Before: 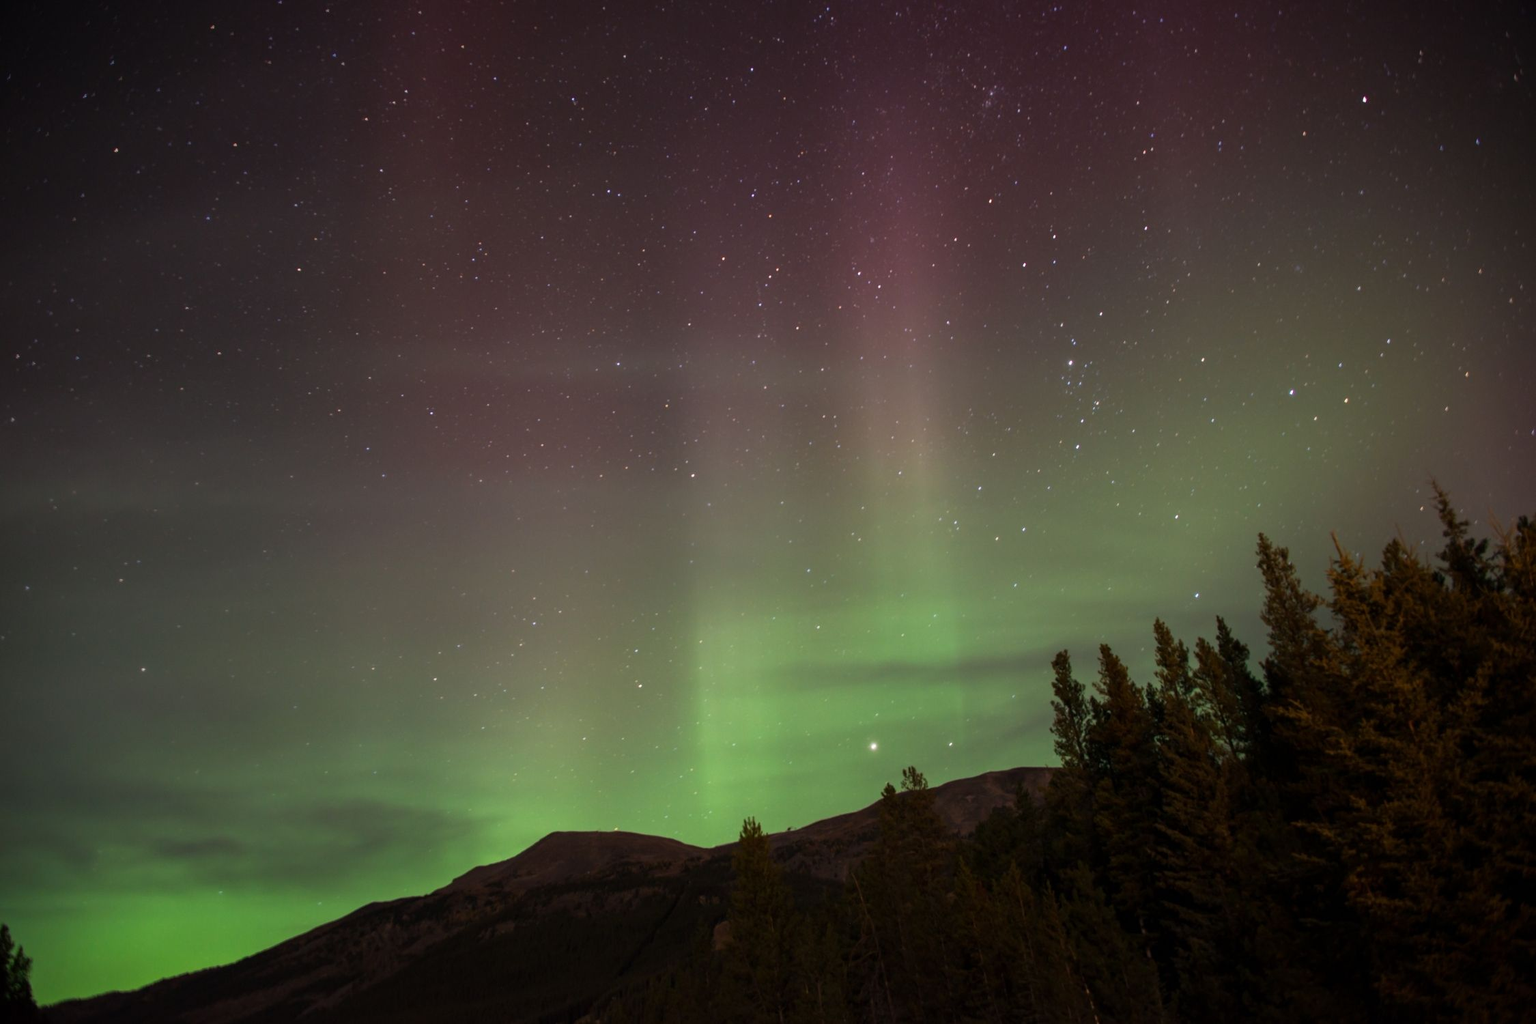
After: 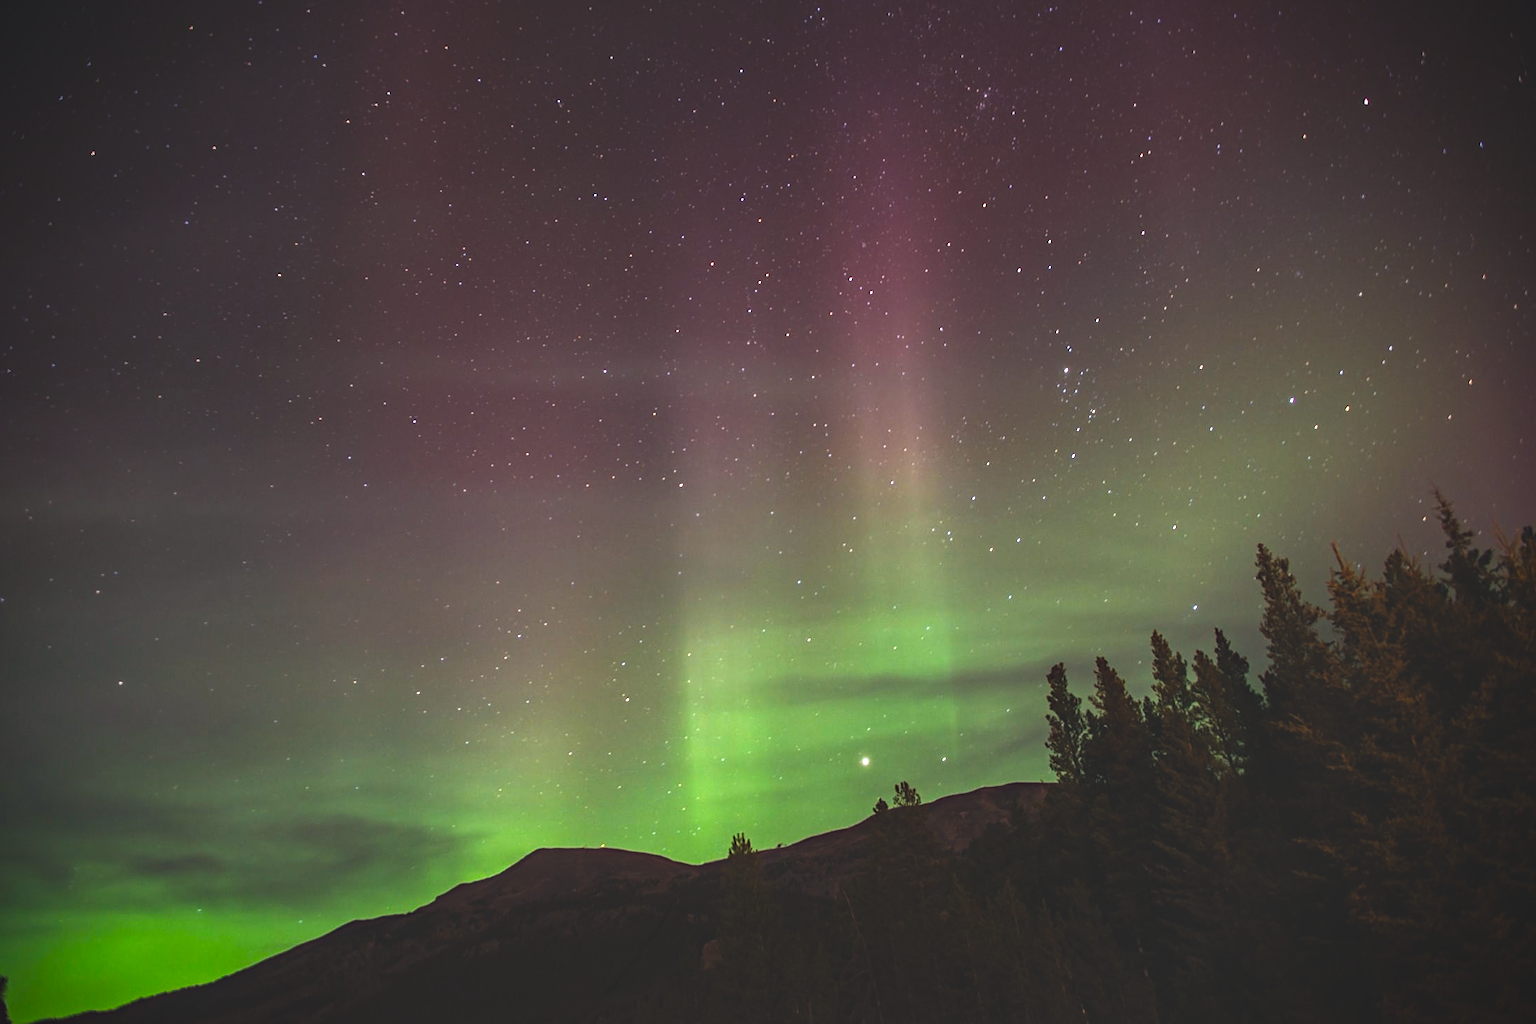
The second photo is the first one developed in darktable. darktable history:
exposure: black level correction -0.025, exposure -0.12 EV, compensate exposure bias true, compensate highlight preservation false
crop: left 1.658%, right 0.276%, bottom 1.849%
sharpen: on, module defaults
color balance rgb: global offset › luminance 0.491%, perceptual saturation grading › global saturation 16.456%, perceptual brilliance grading › global brilliance -5.429%, perceptual brilliance grading › highlights 23.63%, perceptual brilliance grading › mid-tones 7.484%, perceptual brilliance grading › shadows -4.592%, global vibrance 32.714%
vignetting: saturation 0.365, unbound false
haze removal: compatibility mode true, adaptive false
local contrast: detail 130%
